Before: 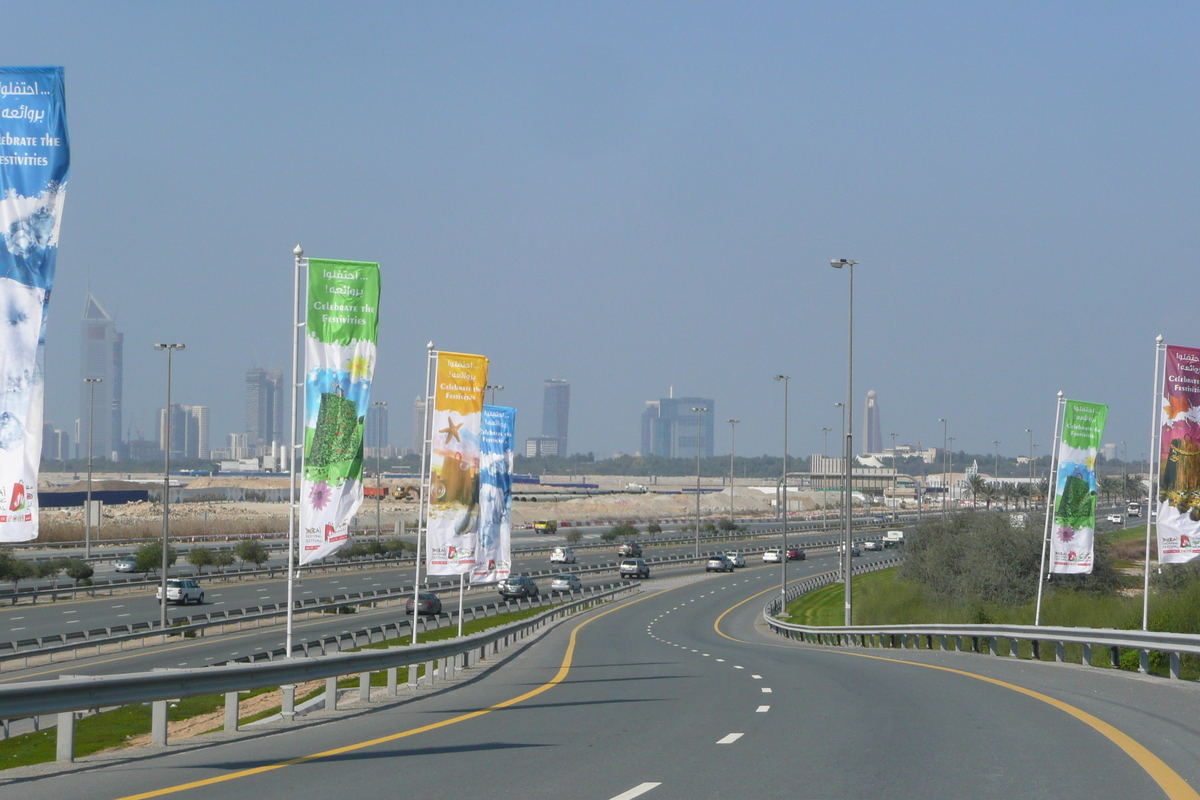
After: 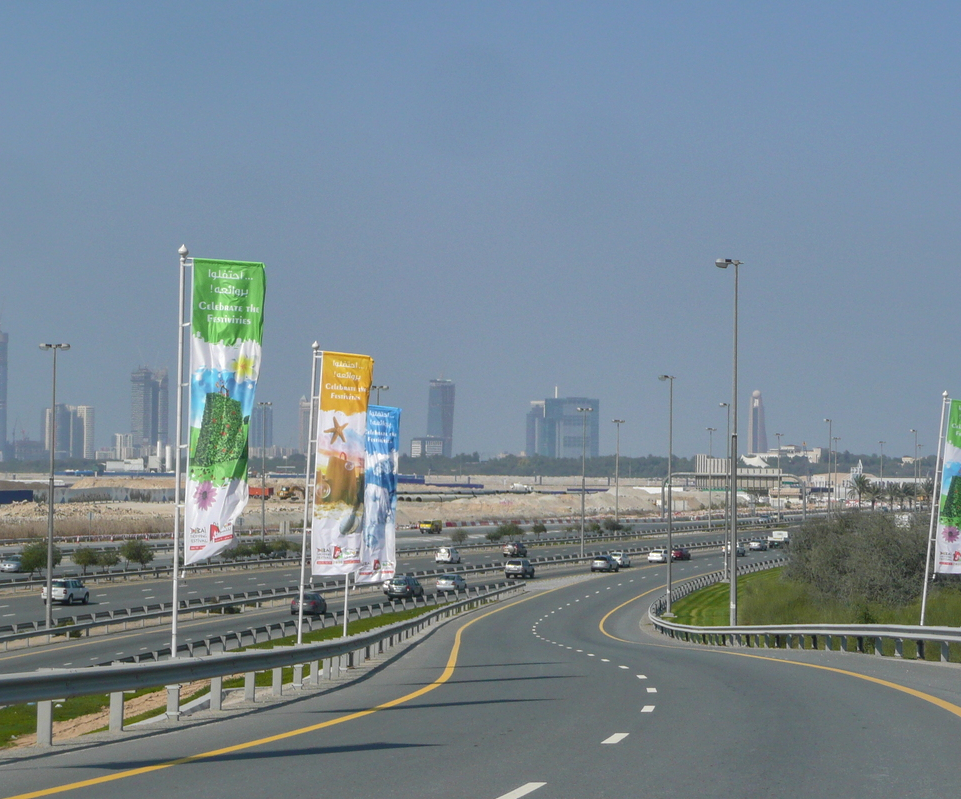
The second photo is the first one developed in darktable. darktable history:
shadows and highlights: highlights -59.93
crop and rotate: left 9.595%, right 10.298%
local contrast: on, module defaults
